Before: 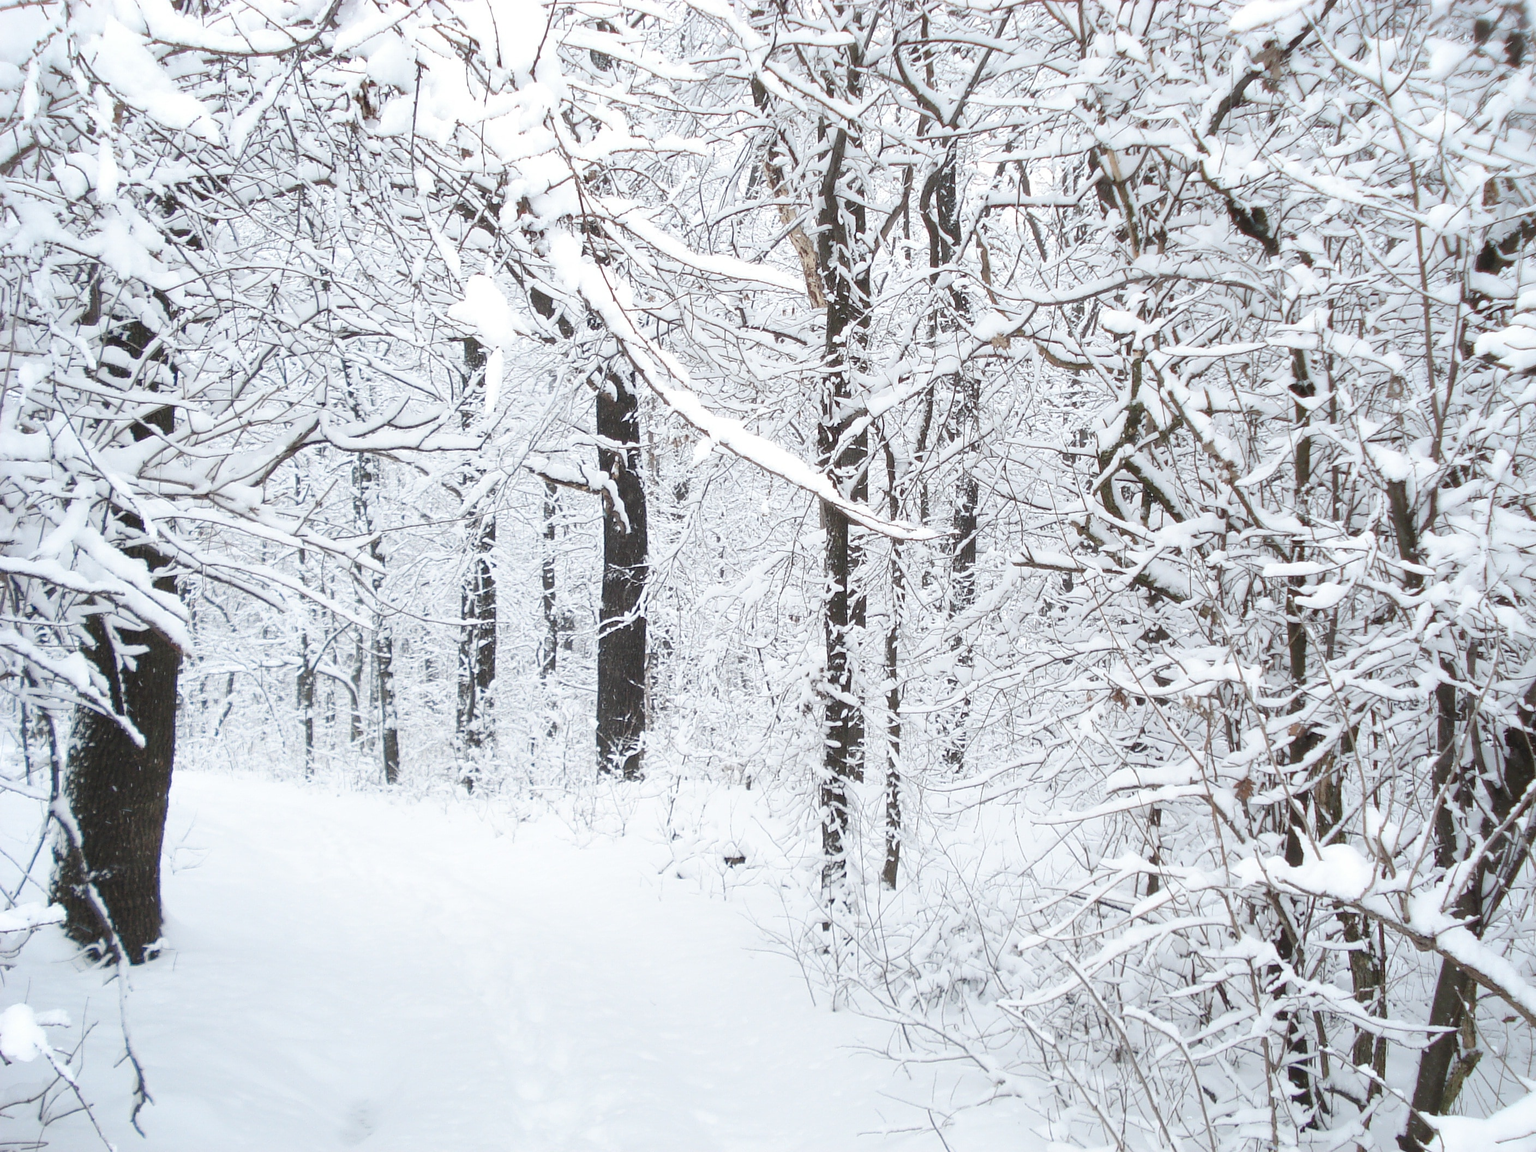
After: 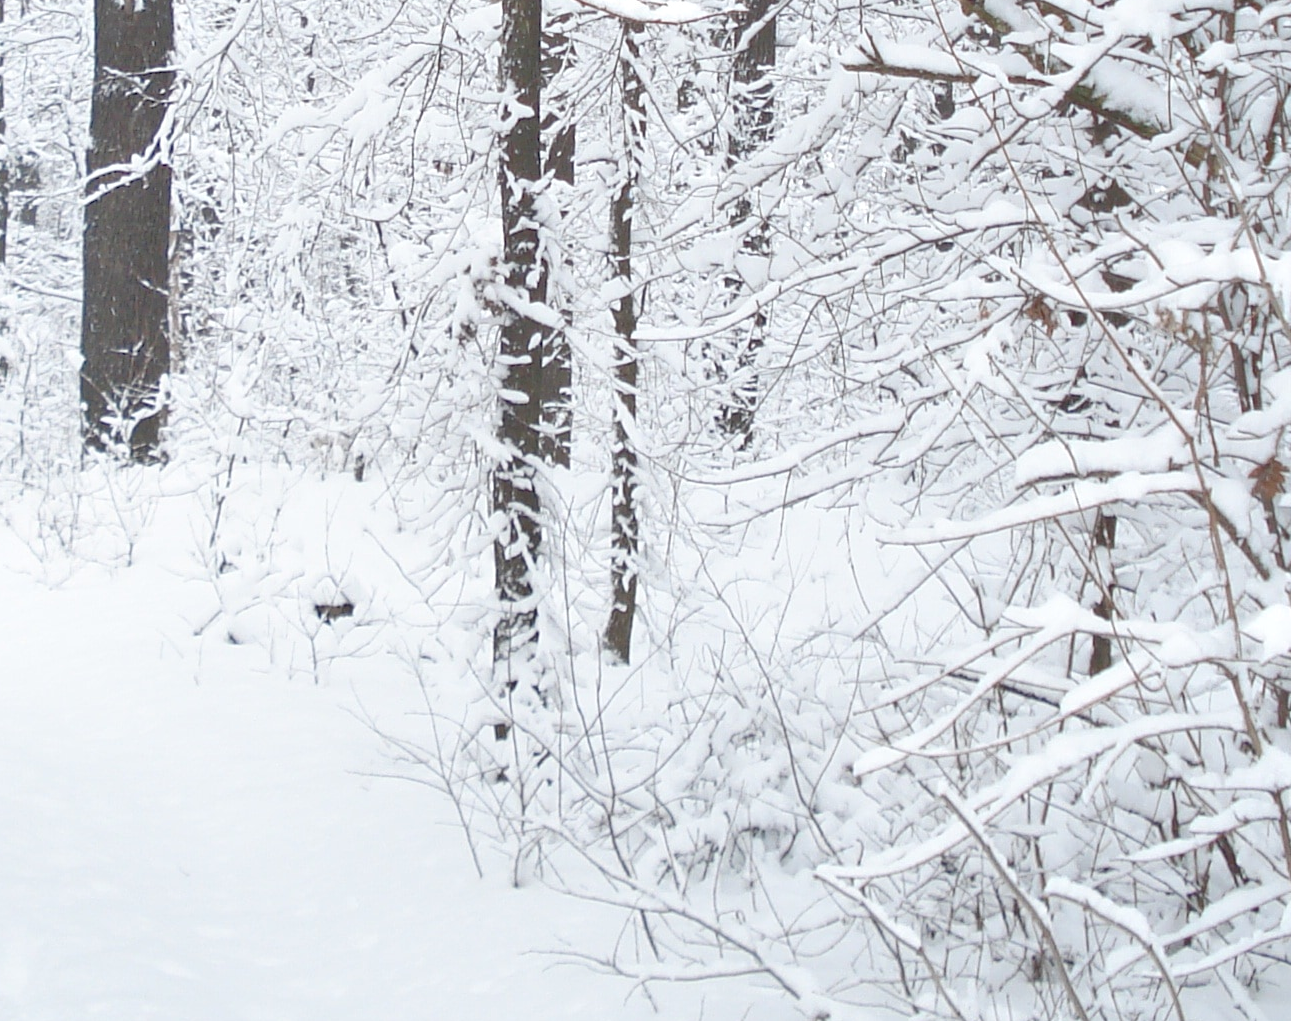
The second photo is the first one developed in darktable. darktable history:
crop: left 35.976%, top 45.819%, right 18.162%, bottom 5.807%
tone equalizer: -7 EV 0.15 EV, -6 EV 0.6 EV, -5 EV 1.15 EV, -4 EV 1.33 EV, -3 EV 1.15 EV, -2 EV 0.6 EV, -1 EV 0.15 EV, mask exposure compensation -0.5 EV
